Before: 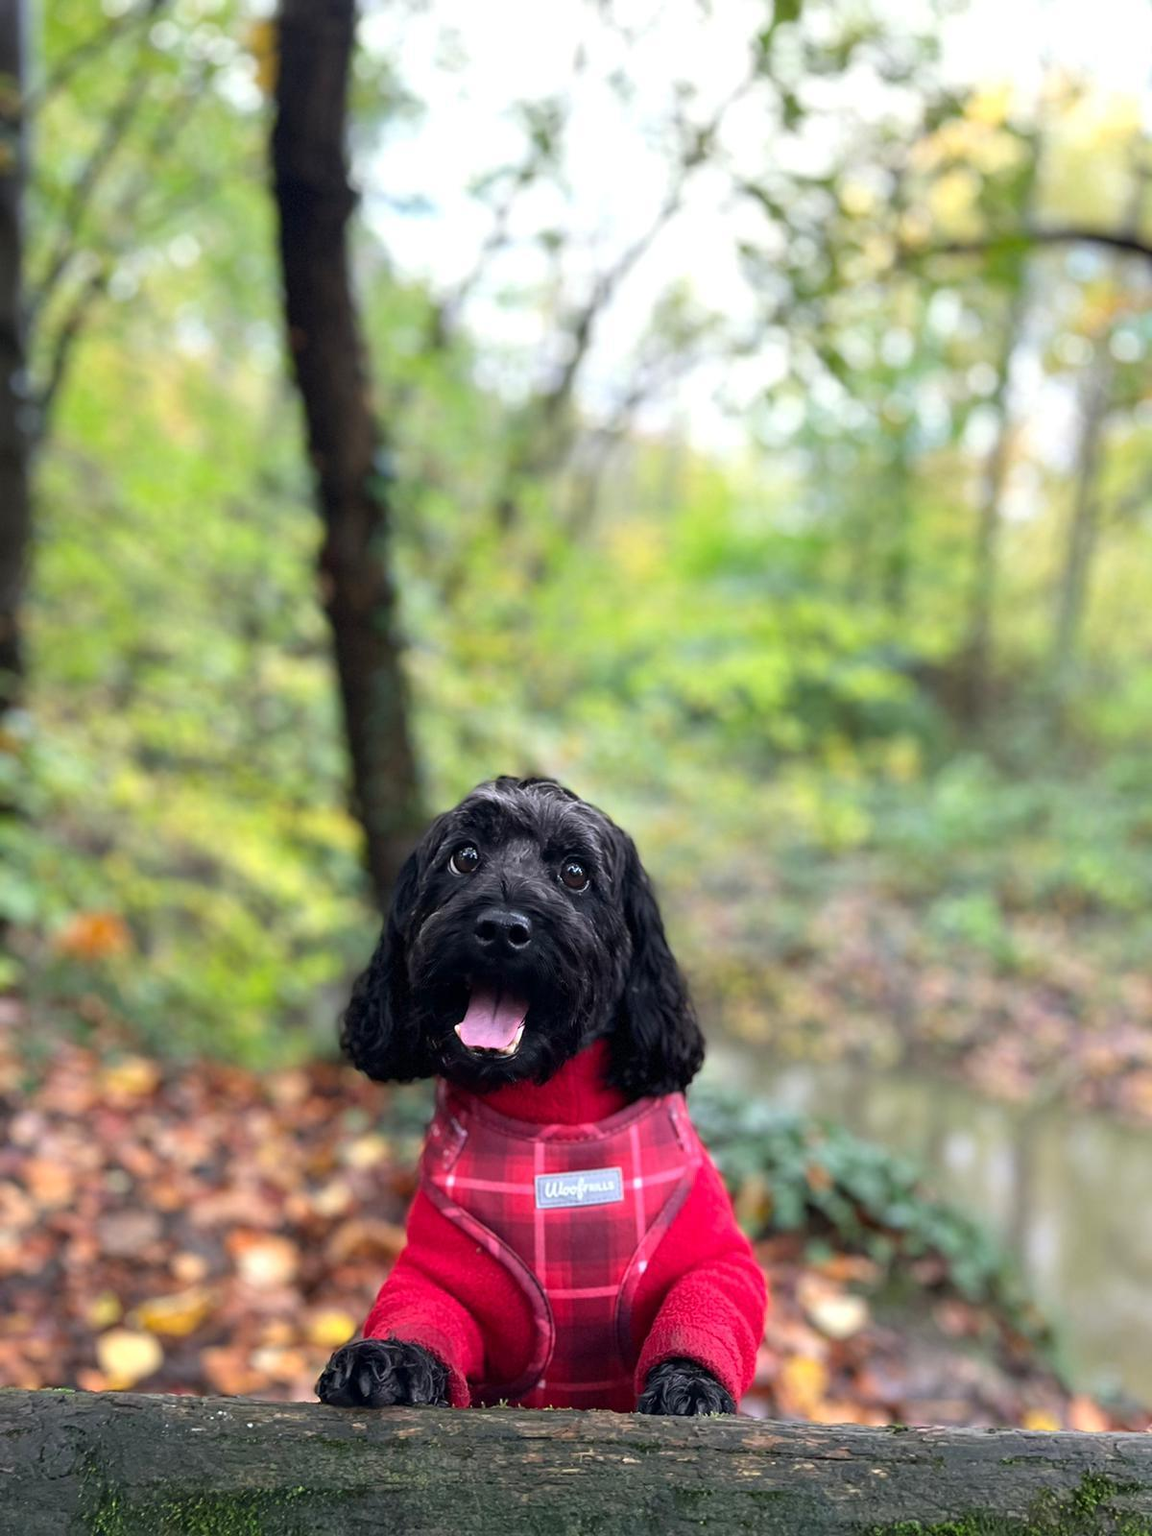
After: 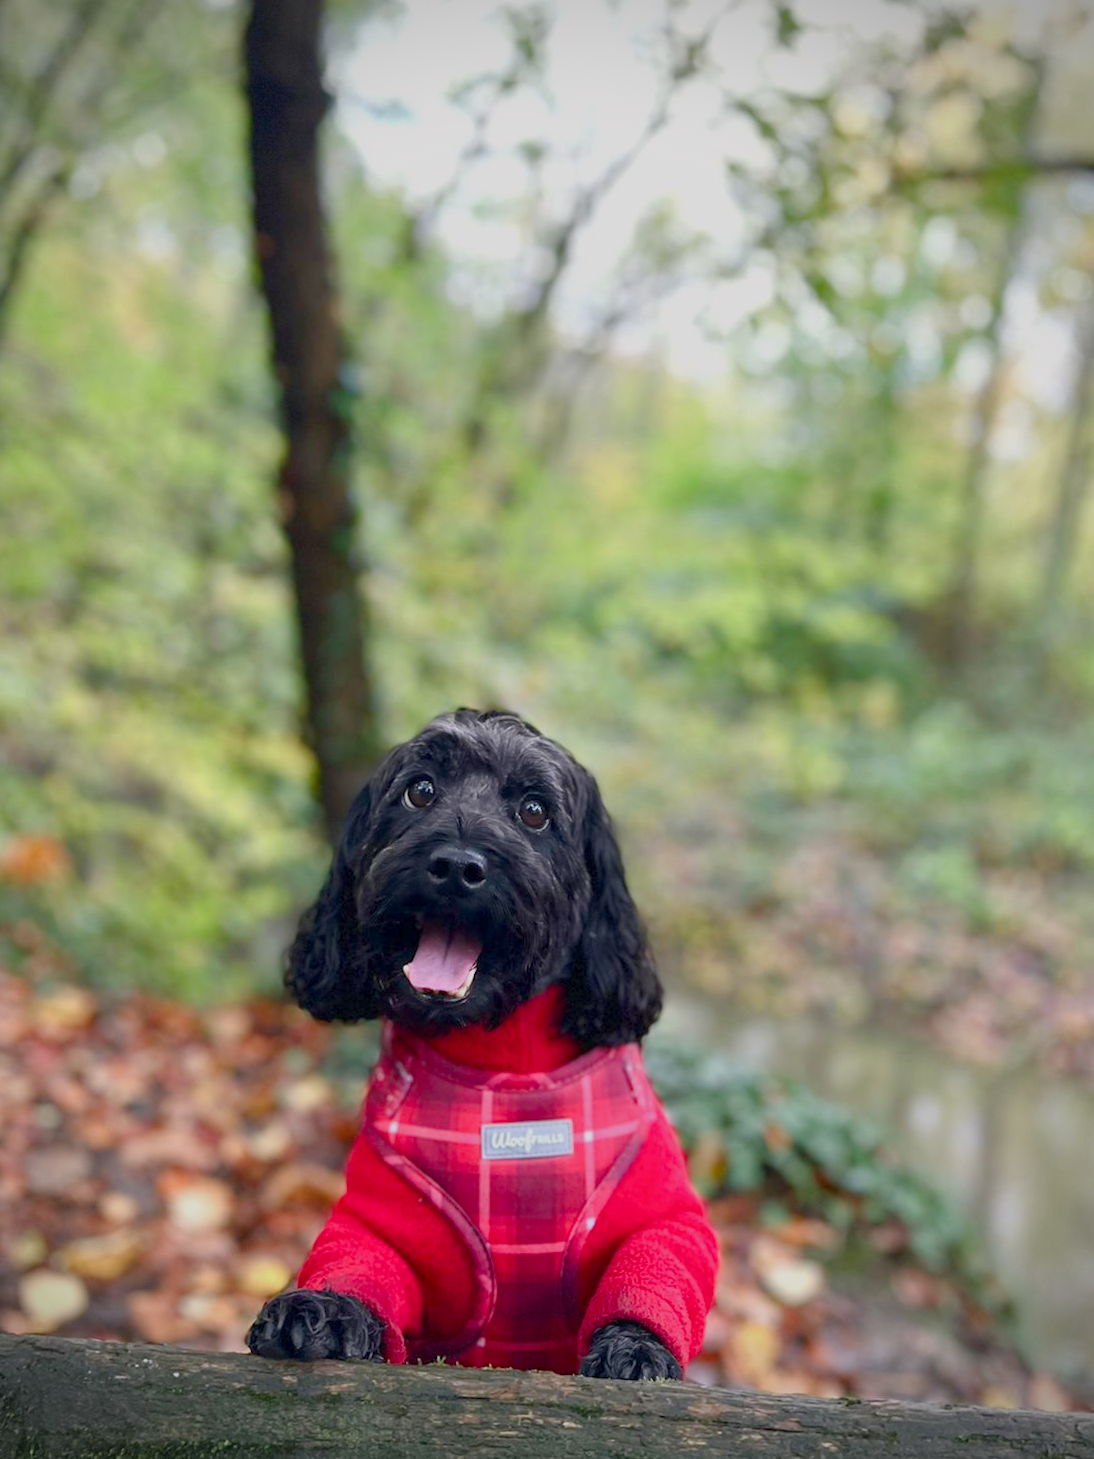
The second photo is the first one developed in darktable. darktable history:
crop and rotate: angle -1.96°, left 3.097%, top 4.154%, right 1.586%, bottom 0.529%
vignetting: dithering 8-bit output, unbound false
color balance rgb: shadows lift › chroma 1%, shadows lift › hue 113°, highlights gain › chroma 0.2%, highlights gain › hue 333°, perceptual saturation grading › global saturation 20%, perceptual saturation grading › highlights -50%, perceptual saturation grading › shadows 25%, contrast -20%
